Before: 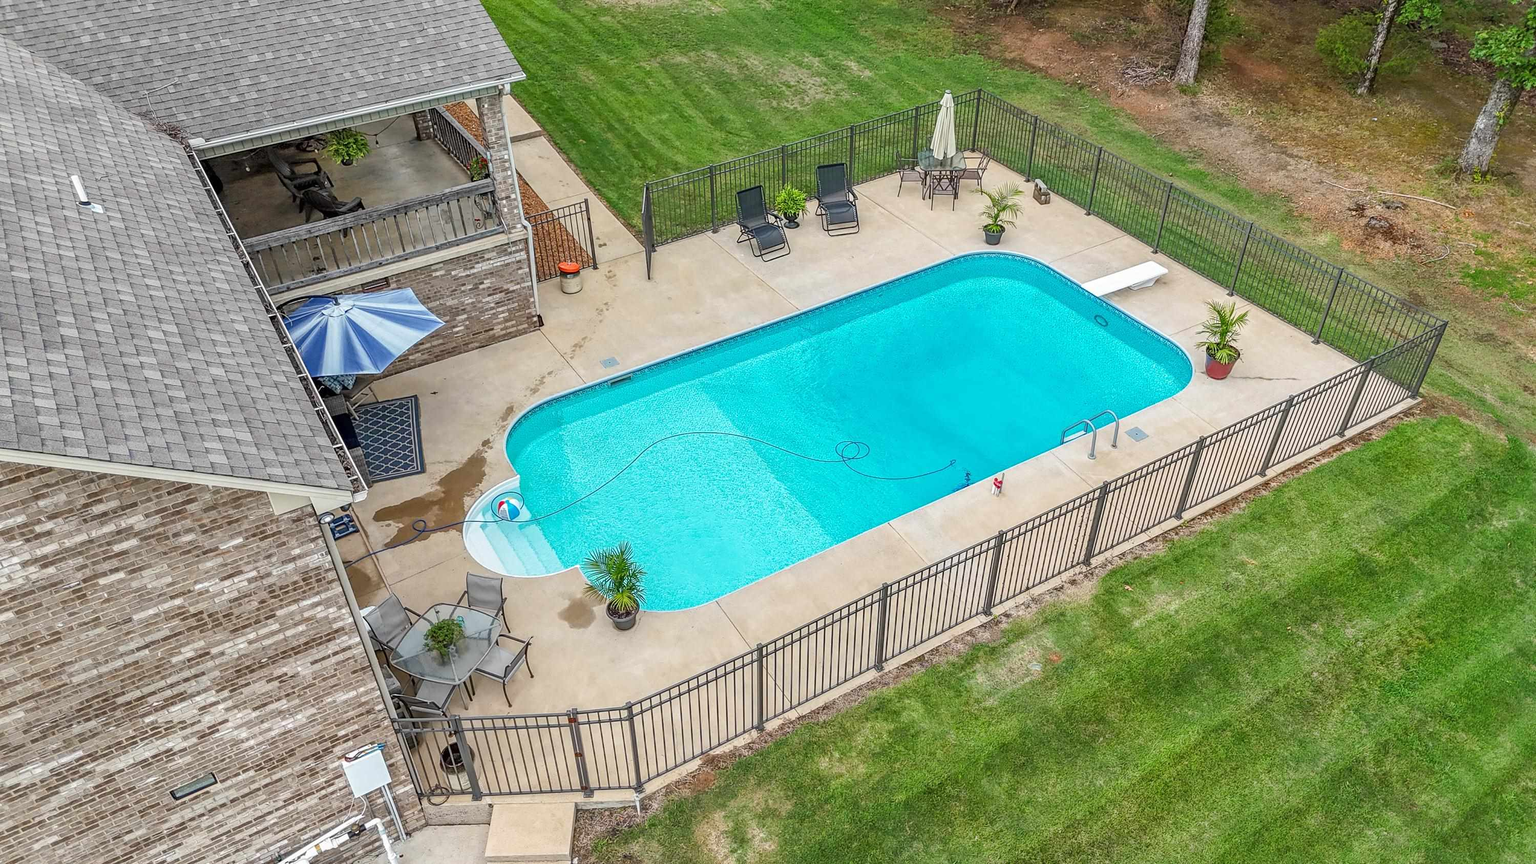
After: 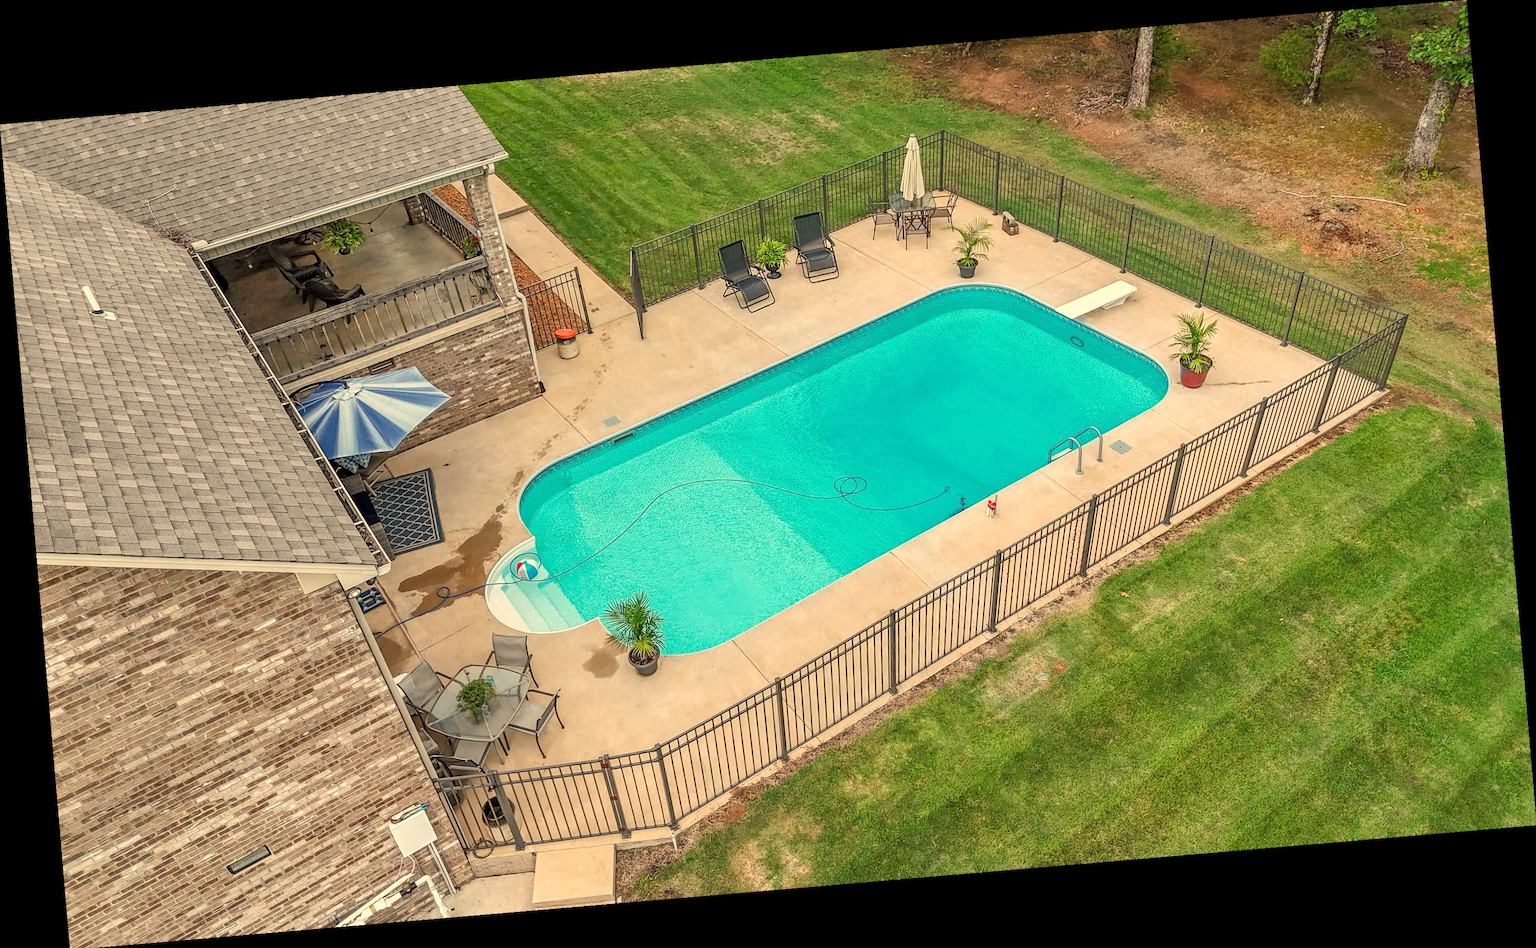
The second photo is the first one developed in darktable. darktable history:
rotate and perspective: rotation -4.86°, automatic cropping off
white balance: red 1.123, blue 0.83
